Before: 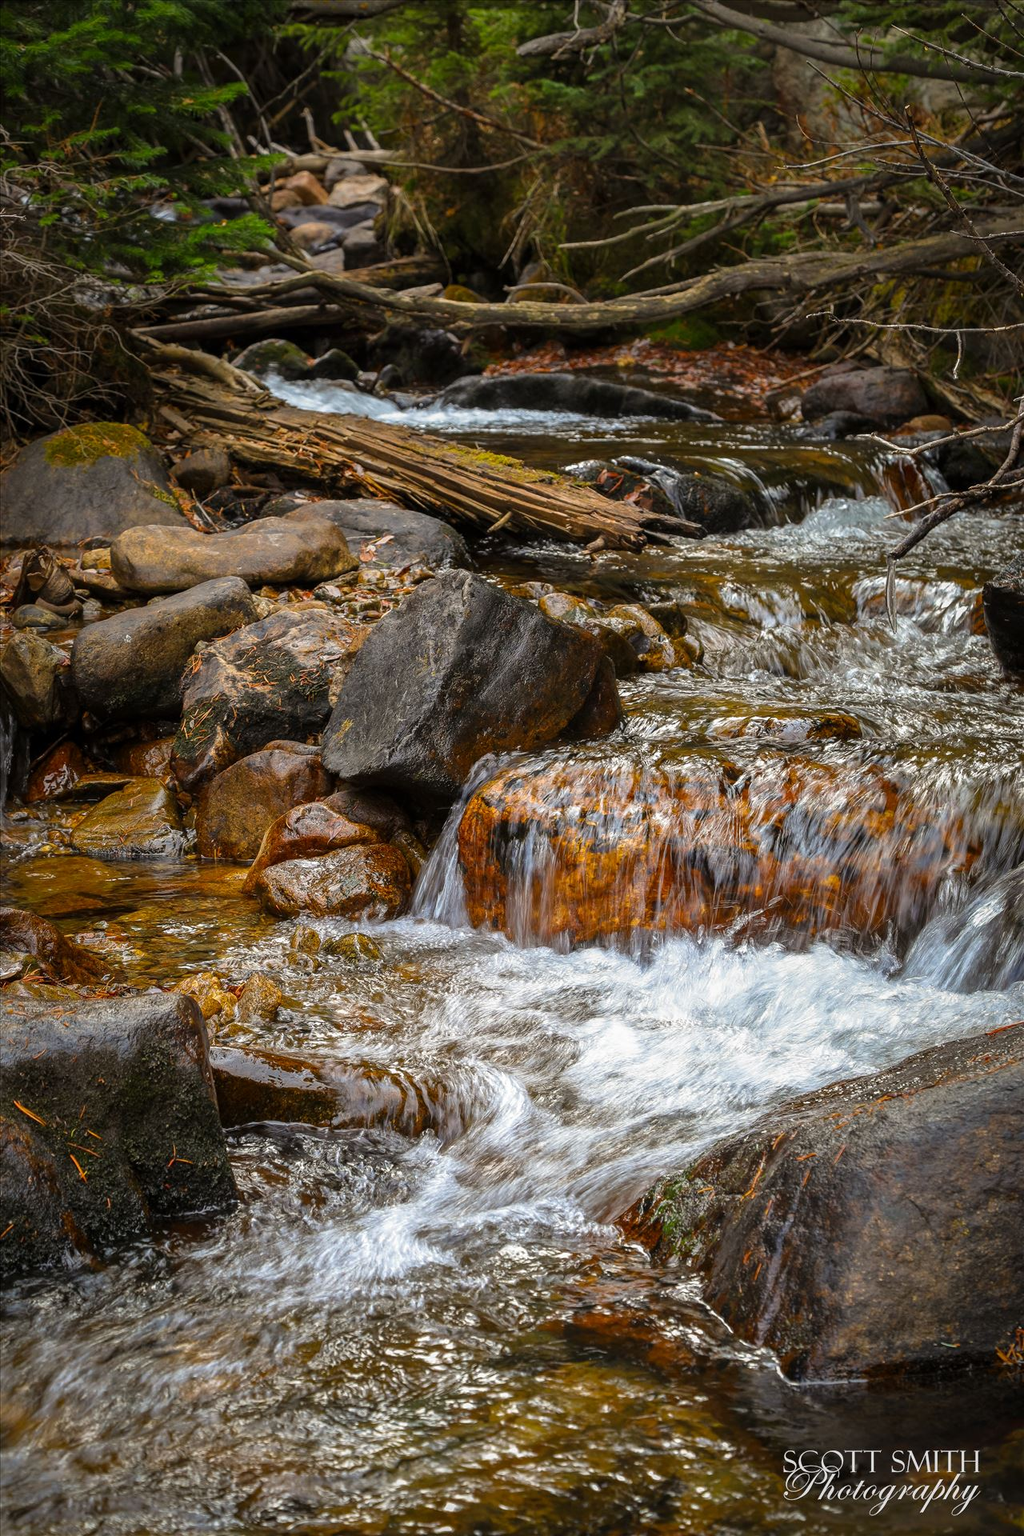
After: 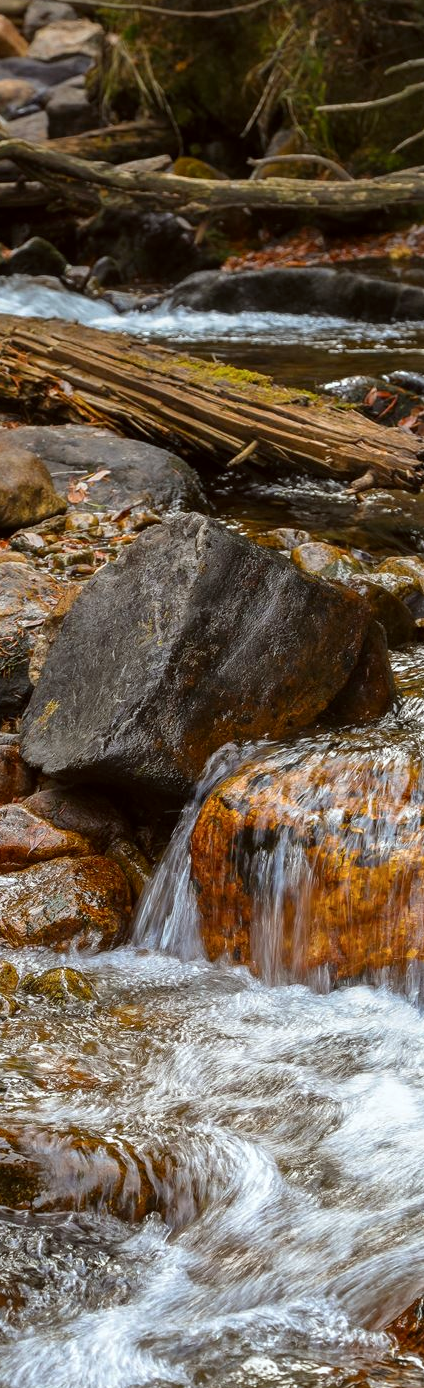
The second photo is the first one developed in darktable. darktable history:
color balance rgb: highlights gain › chroma 0.144%, highlights gain › hue 329.86°, perceptual saturation grading › global saturation 0.568%
crop and rotate: left 29.88%, top 10.385%, right 36.959%, bottom 17.278%
color correction: highlights a* -2.93, highlights b* -2.55, shadows a* 2.18, shadows b* 2.77
